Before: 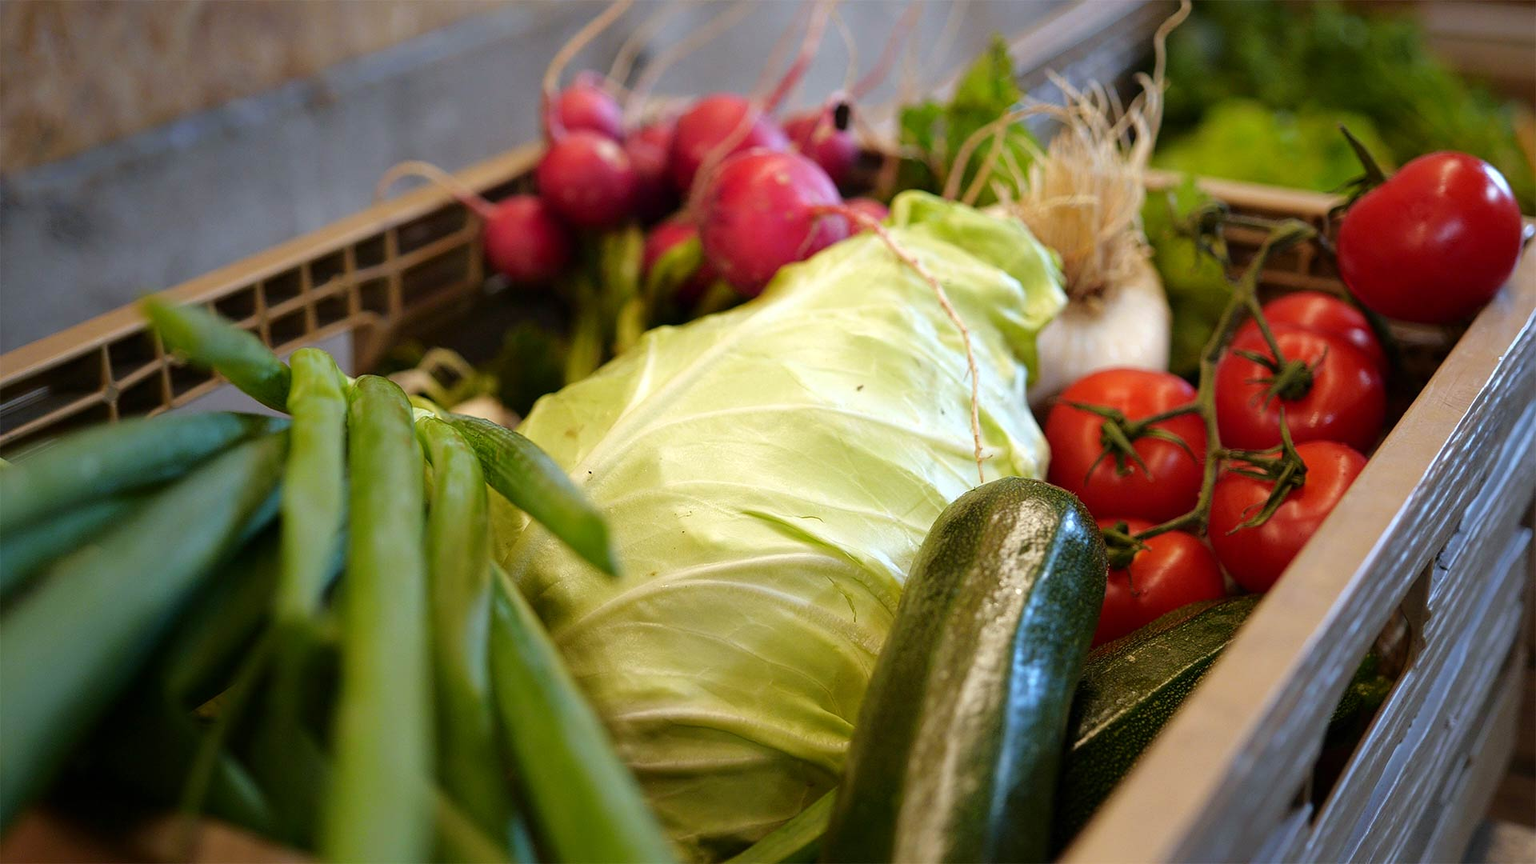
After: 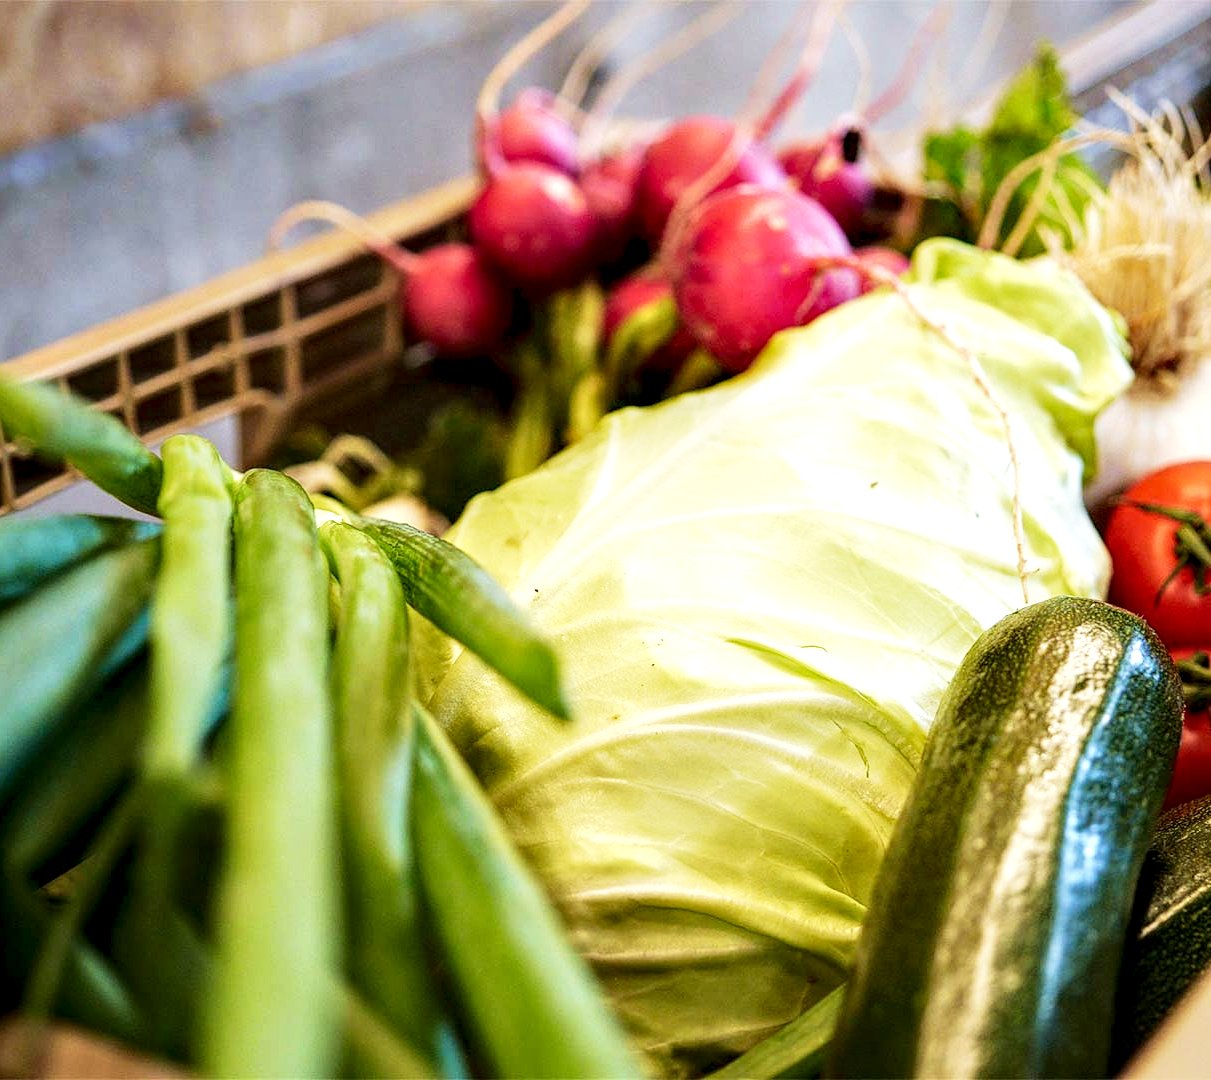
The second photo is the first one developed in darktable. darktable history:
base curve: curves: ch0 [(0, 0) (0.088, 0.125) (0.176, 0.251) (0.354, 0.501) (0.613, 0.749) (1, 0.877)], fusion 1, preserve colors none
local contrast: detail 160%
velvia: on, module defaults
crop: left 10.488%, right 26.413%
